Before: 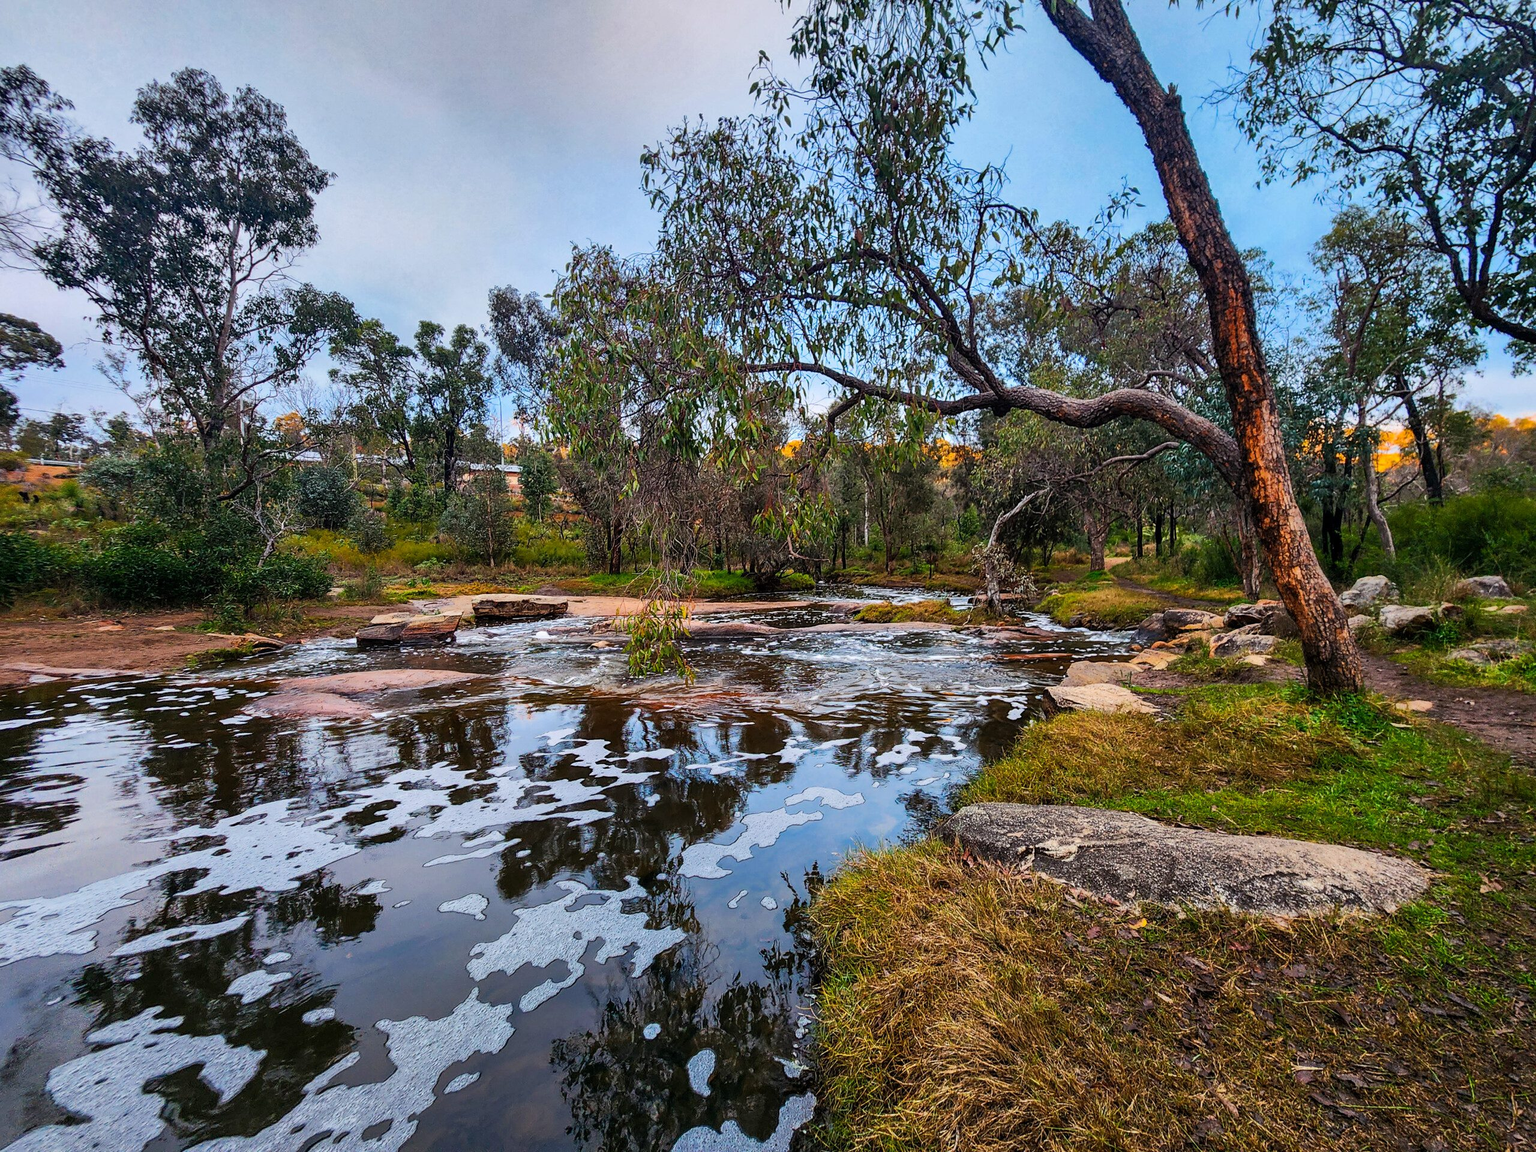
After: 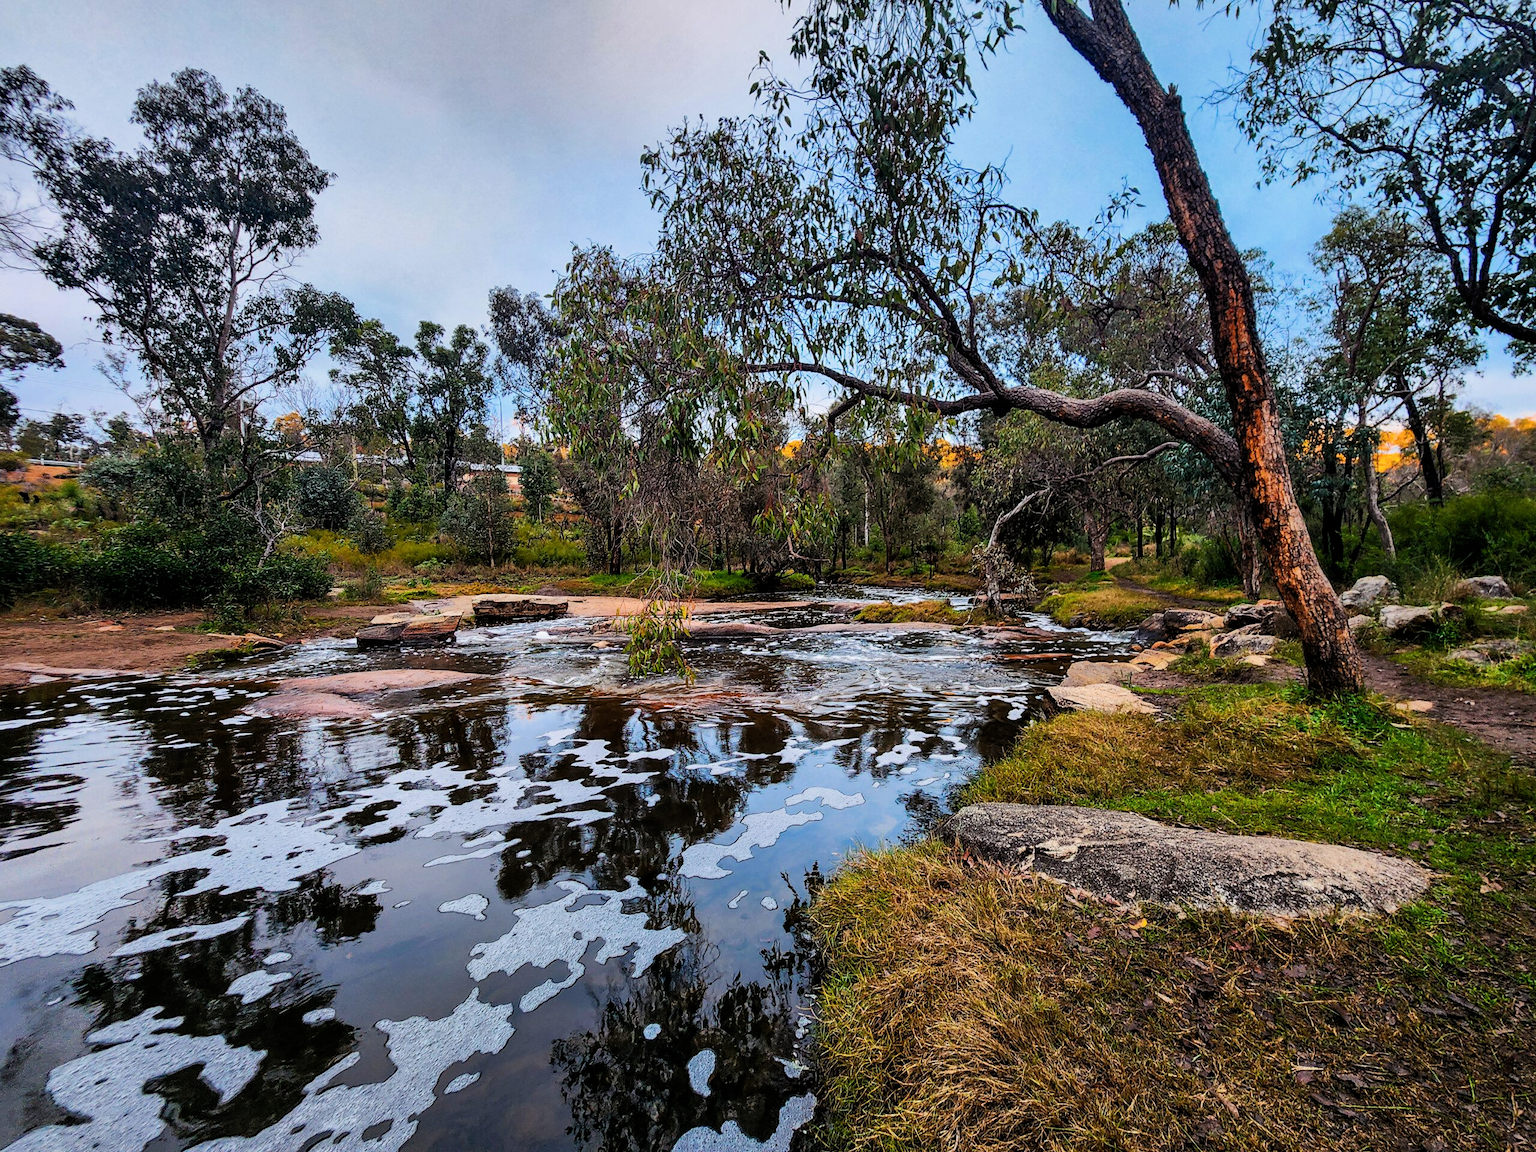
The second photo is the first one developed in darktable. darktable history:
filmic rgb: black relative exposure -12.03 EV, white relative exposure 2.8 EV, target black luminance 0%, hardness 8.04, latitude 69.92%, contrast 1.138, highlights saturation mix 10.84%, shadows ↔ highlights balance -0.389%, iterations of high-quality reconstruction 10
